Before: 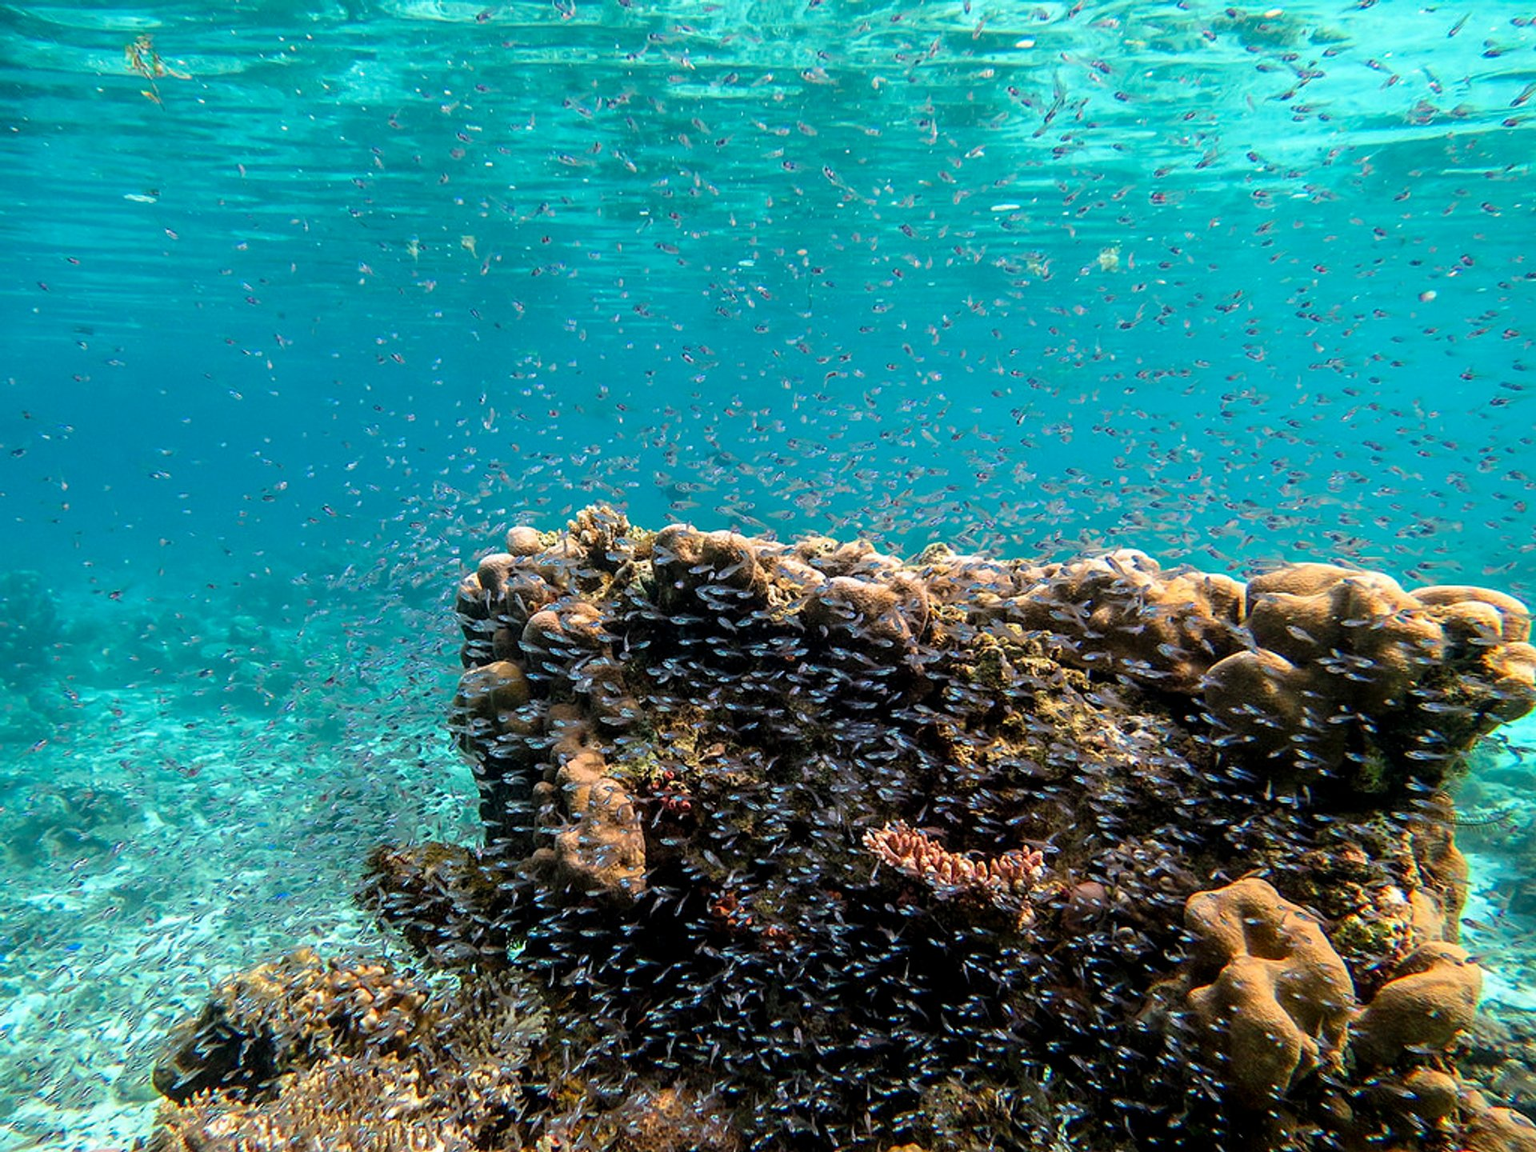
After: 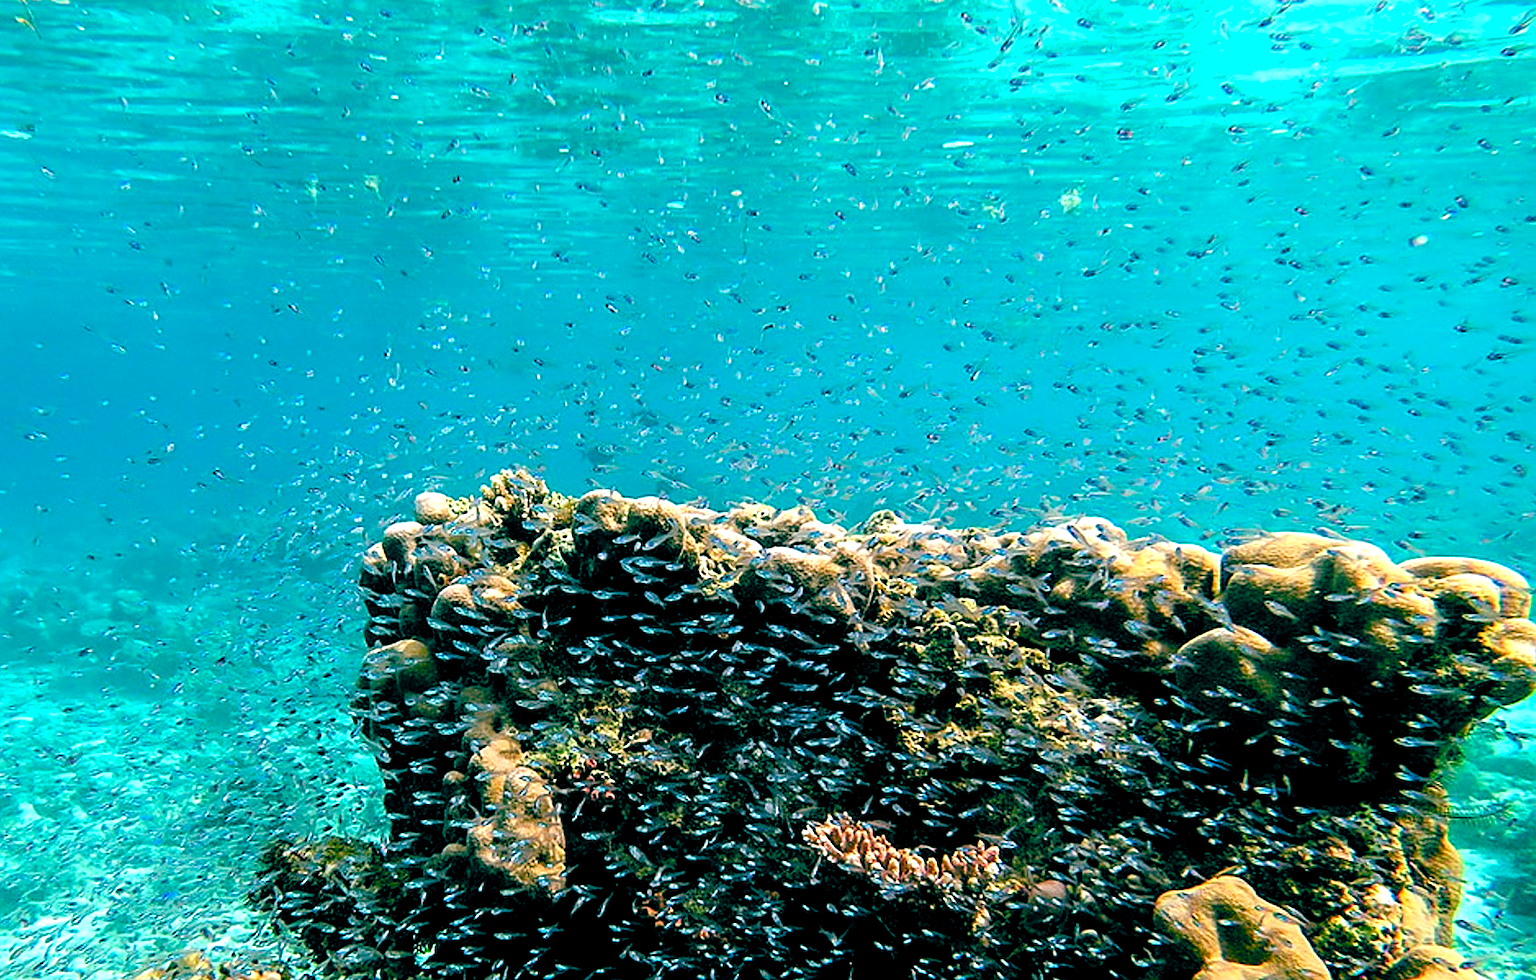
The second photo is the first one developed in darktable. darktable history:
crop: left 8.328%, top 6.539%, bottom 15.377%
exposure: black level correction 0.001, exposure 0.499 EV, compensate highlight preservation false
sharpen: on, module defaults
color balance rgb: power › hue 61.18°, global offset › luminance -0.537%, global offset › chroma 0.906%, global offset › hue 174.04°, perceptual saturation grading › global saturation 34.788%, perceptual saturation grading › highlights -29.963%, perceptual saturation grading › shadows 35.757%
